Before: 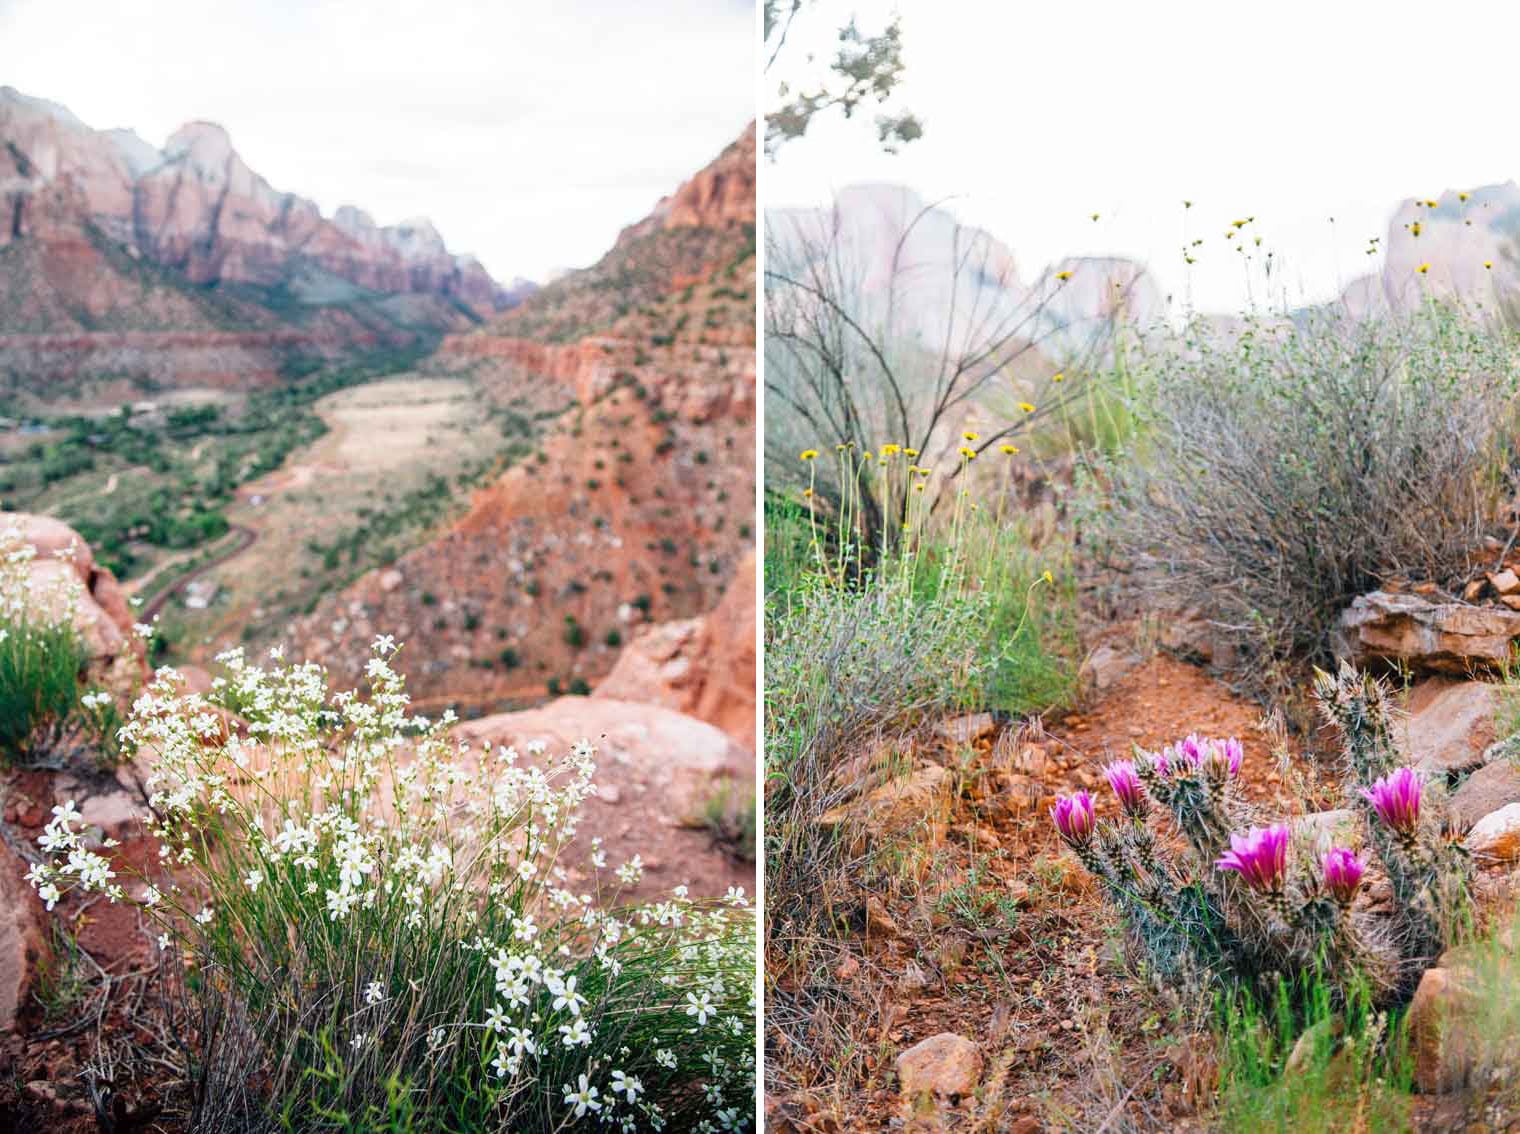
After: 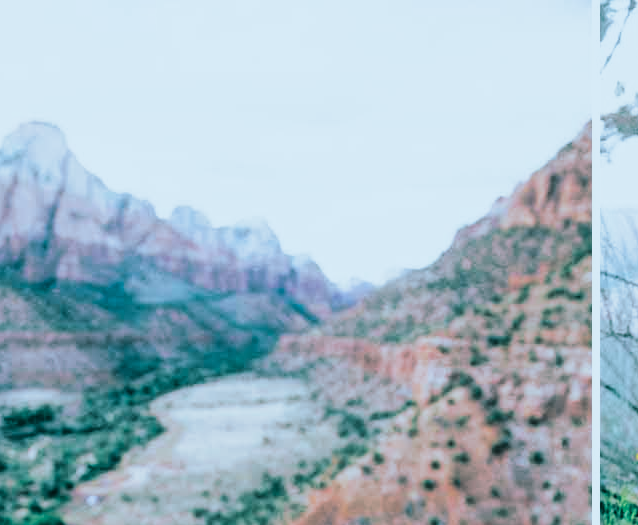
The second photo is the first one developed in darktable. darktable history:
crop and rotate: left 10.817%, top 0.062%, right 47.194%, bottom 53.626%
color correction: highlights a* -9.73, highlights b* -21.22
sigmoid: contrast 1.7, skew -0.2, preserve hue 0%, red attenuation 0.1, red rotation 0.035, green attenuation 0.1, green rotation -0.017, blue attenuation 0.15, blue rotation -0.052, base primaries Rec2020
split-toning: shadows › hue 186.43°, highlights › hue 49.29°, compress 30.29%
